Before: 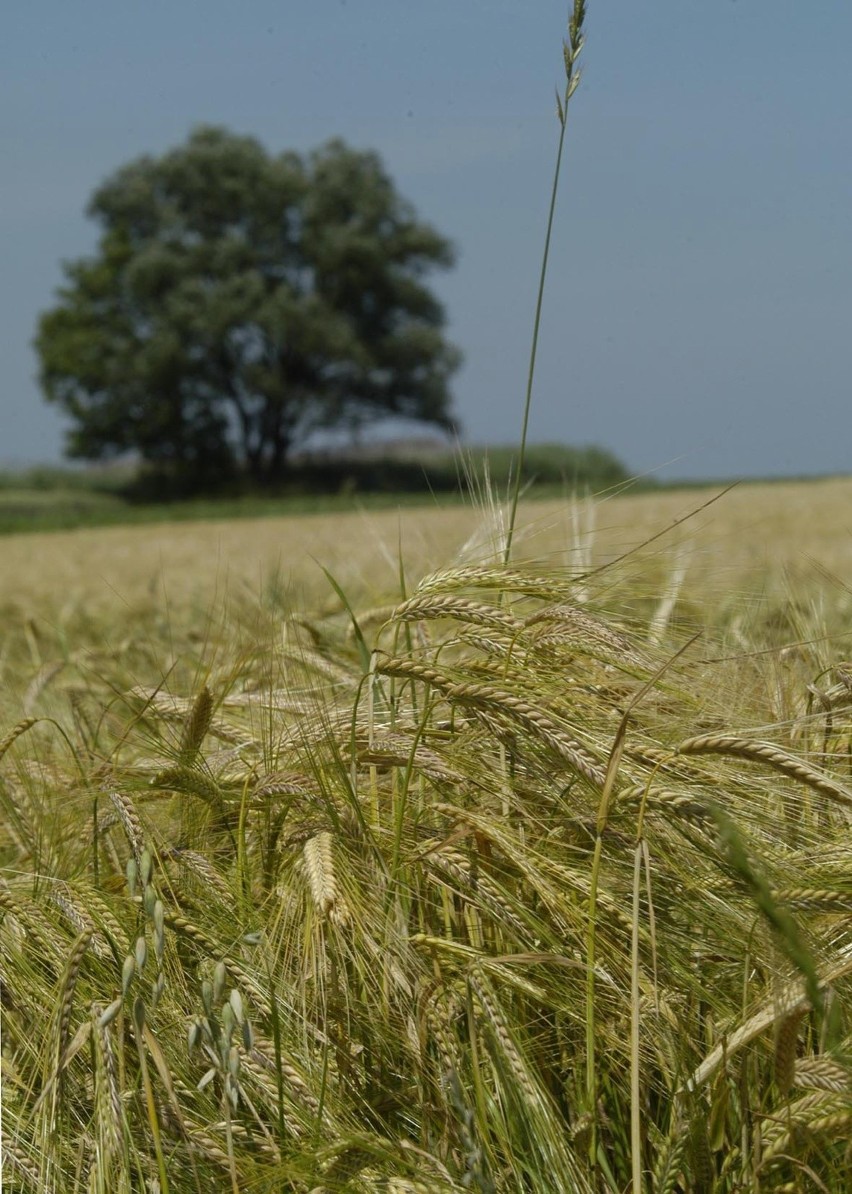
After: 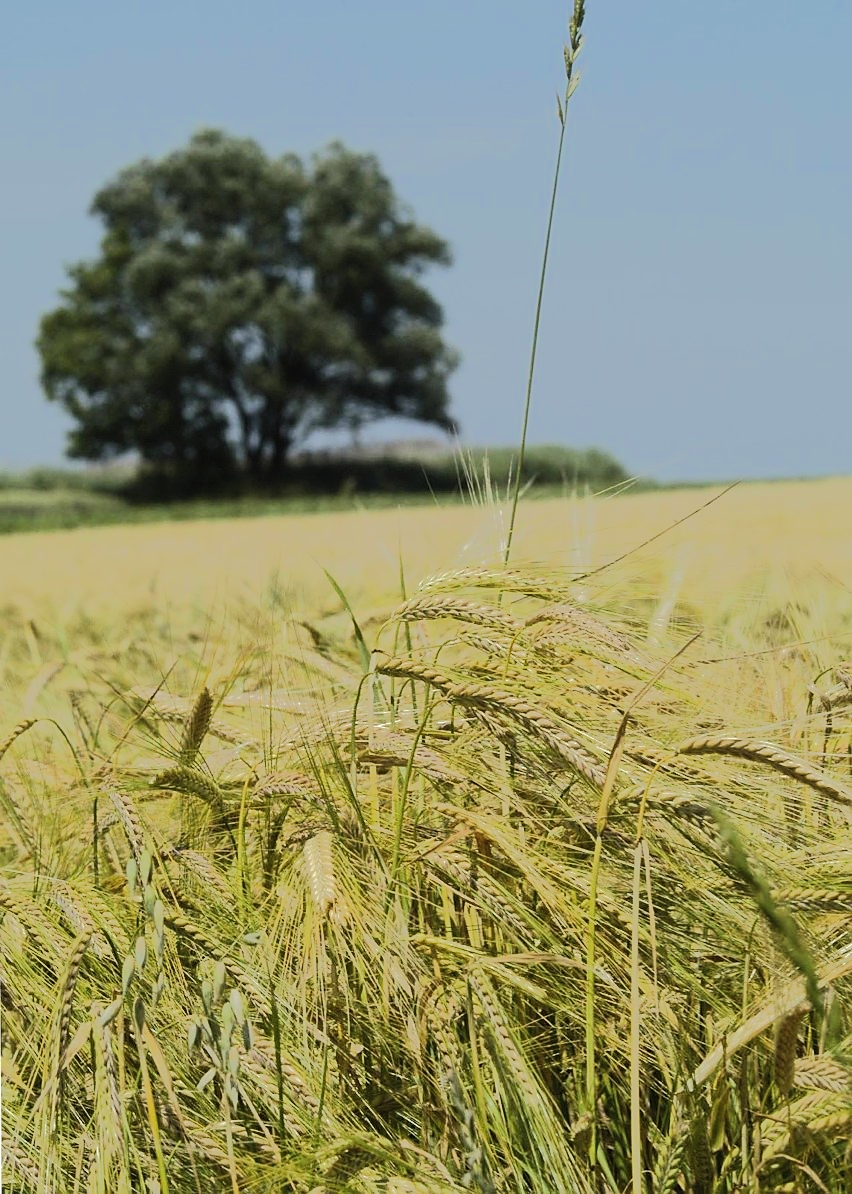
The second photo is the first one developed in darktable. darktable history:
tone equalizer: -8 EV -0.532 EV, -7 EV -0.353 EV, -6 EV -0.066 EV, -5 EV 0.433 EV, -4 EV 0.981 EV, -3 EV 0.818 EV, -2 EV -0.015 EV, -1 EV 0.125 EV, +0 EV -0.019 EV, edges refinement/feathering 500, mask exposure compensation -1.57 EV, preserve details no
sharpen: radius 1.493, amount 0.394, threshold 1.443
contrast brightness saturation: contrast 0.052, brightness 0.057, saturation 0.006
